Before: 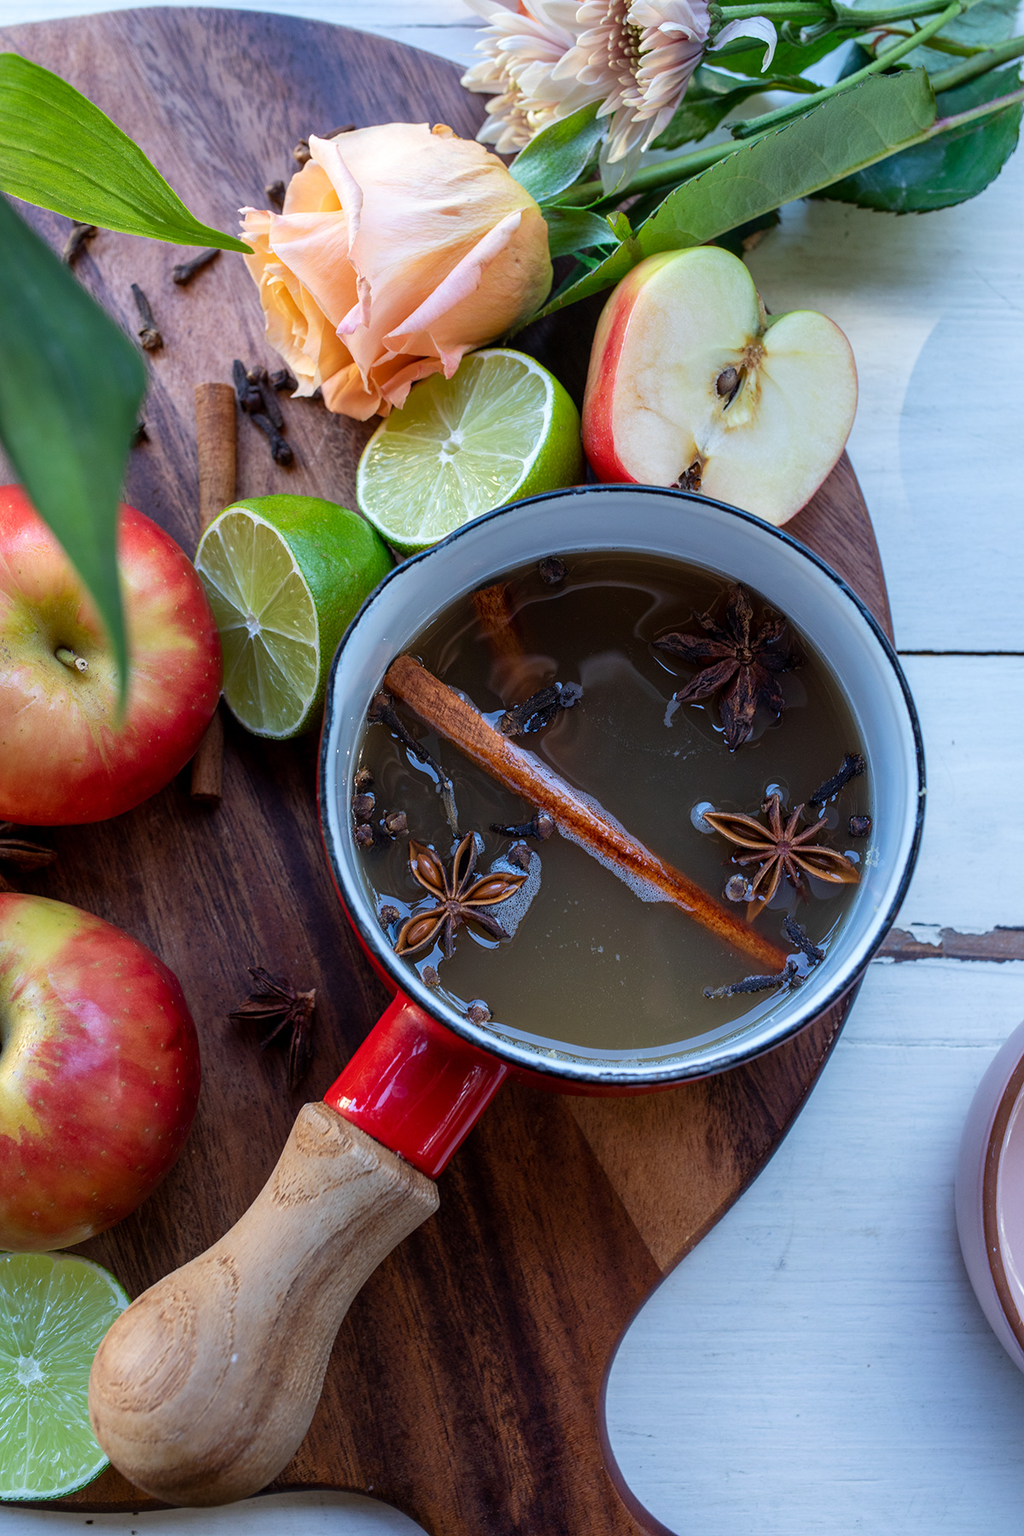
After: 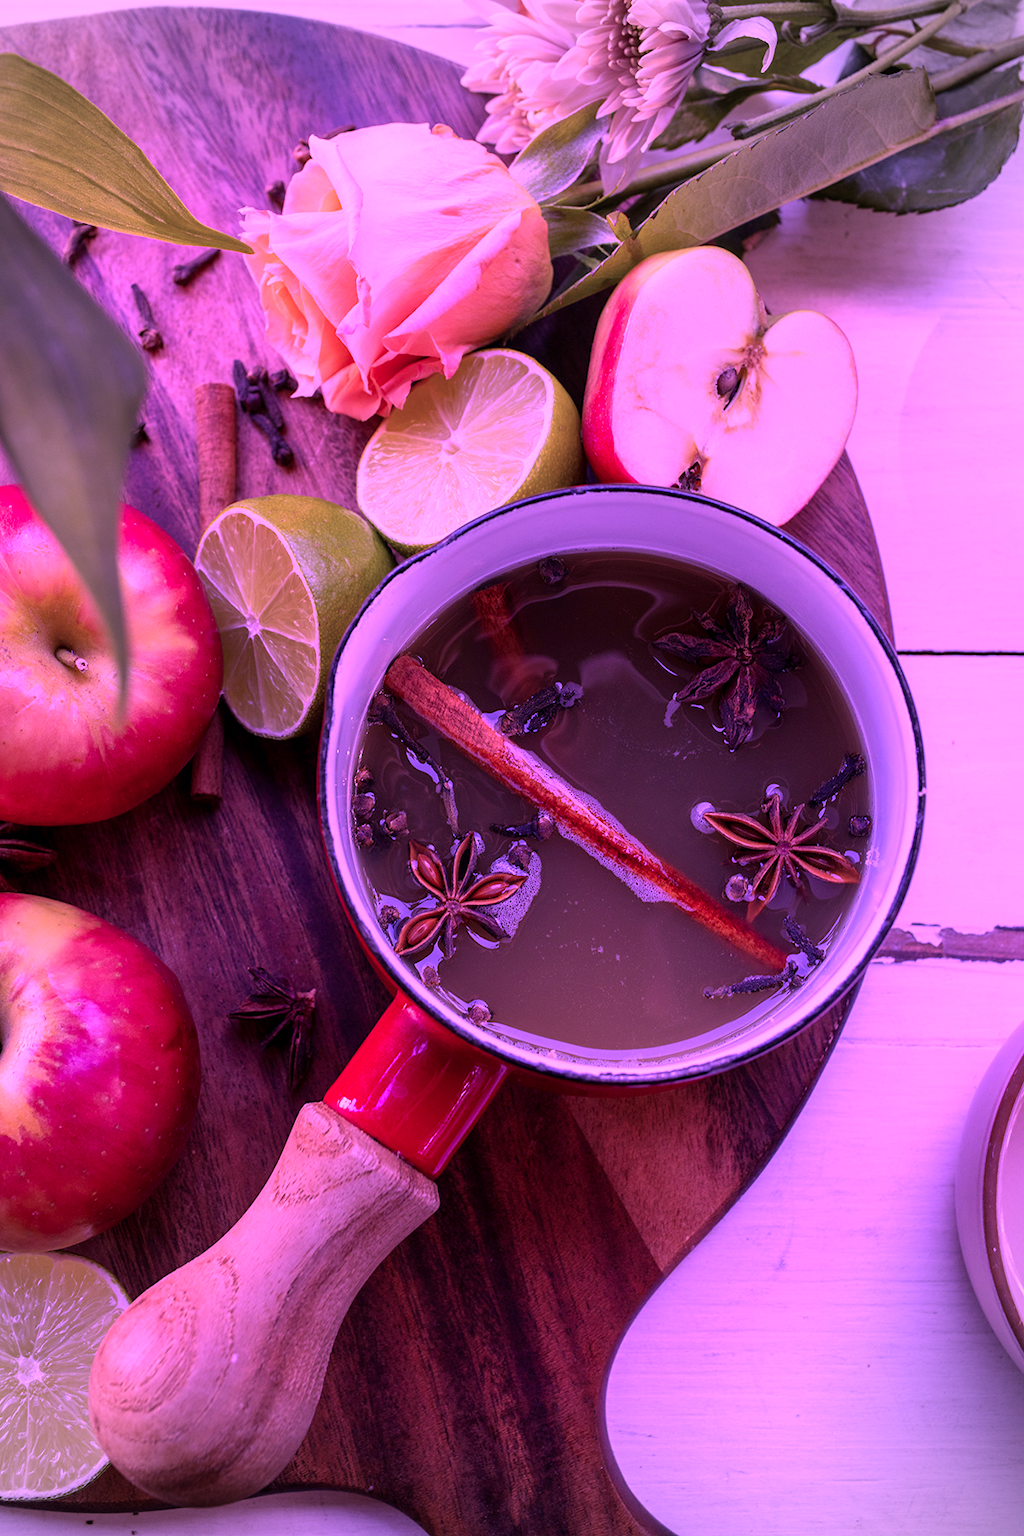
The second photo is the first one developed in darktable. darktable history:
vignetting: center (-0.15, 0.013)
color calibration: illuminant custom, x 0.261, y 0.521, temperature 7054.11 K
